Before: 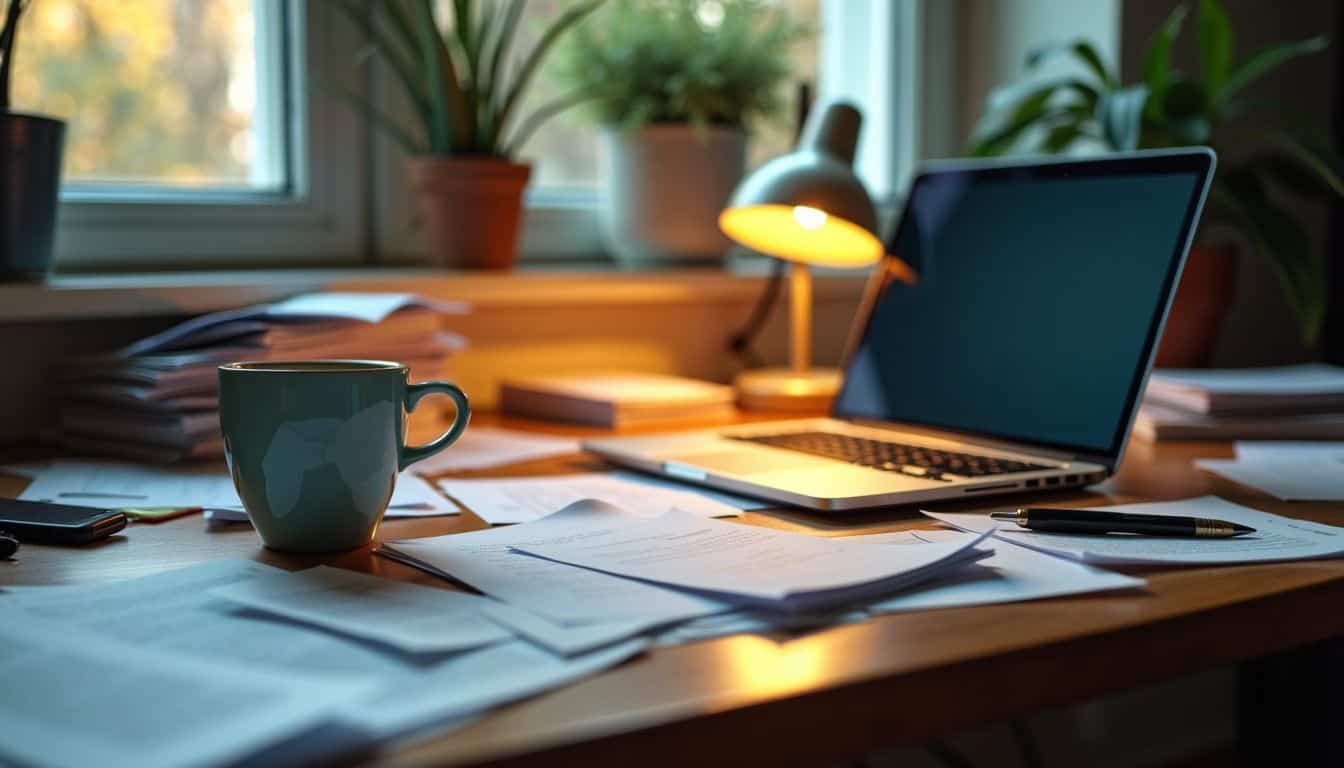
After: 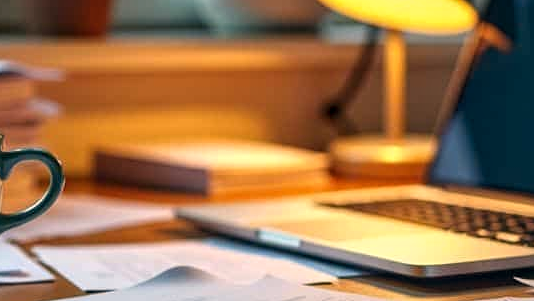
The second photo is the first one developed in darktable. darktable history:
sharpen: amount 0.209
local contrast: on, module defaults
color correction: highlights a* 5.35, highlights b* 5.32, shadows a* -4.08, shadows b* -5.29
crop: left 30.211%, top 30.465%, right 29.997%, bottom 30.253%
